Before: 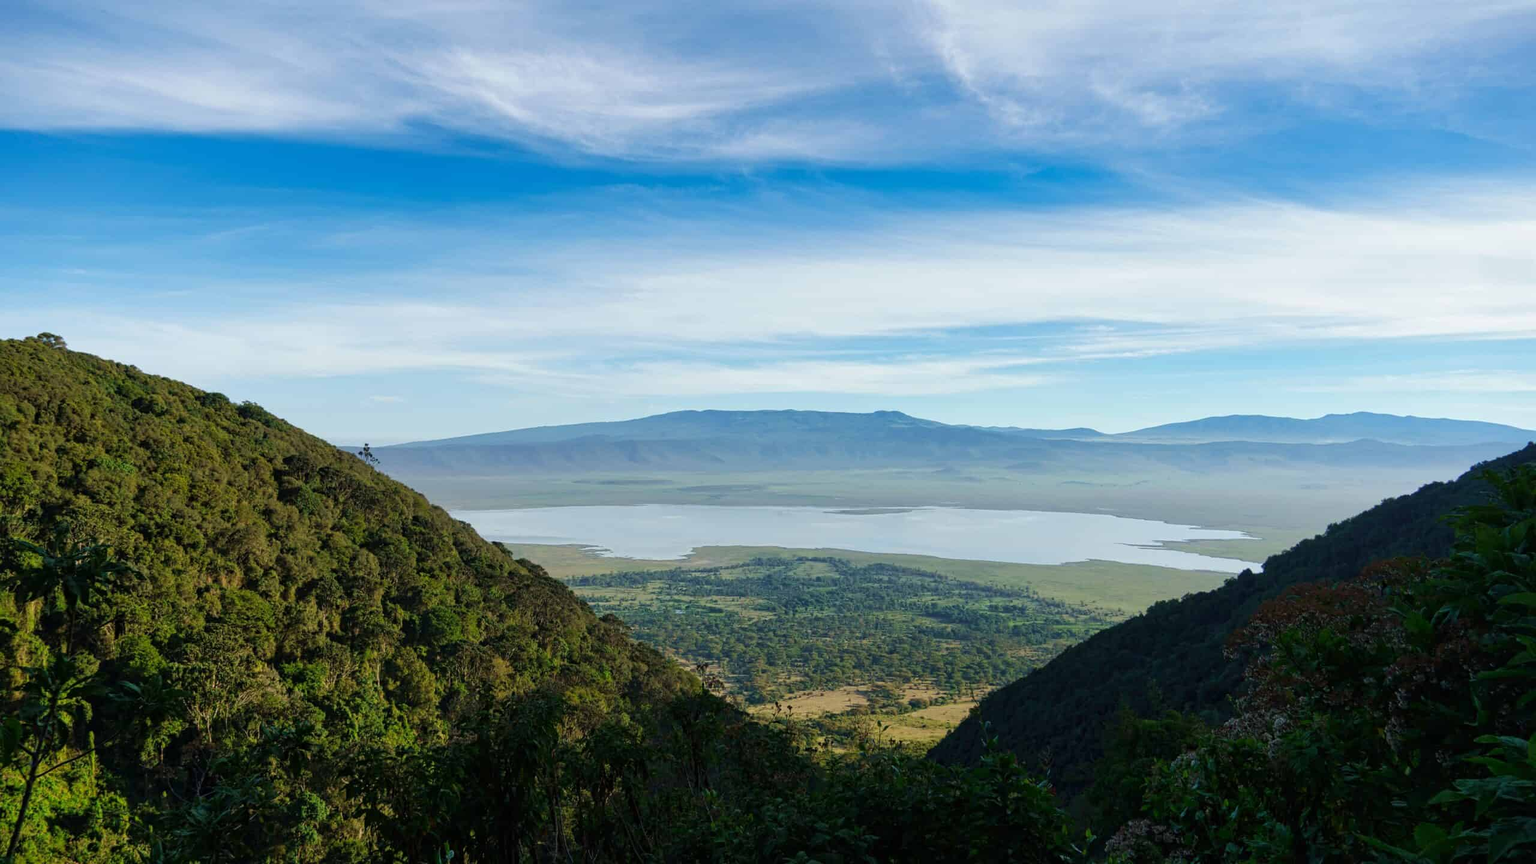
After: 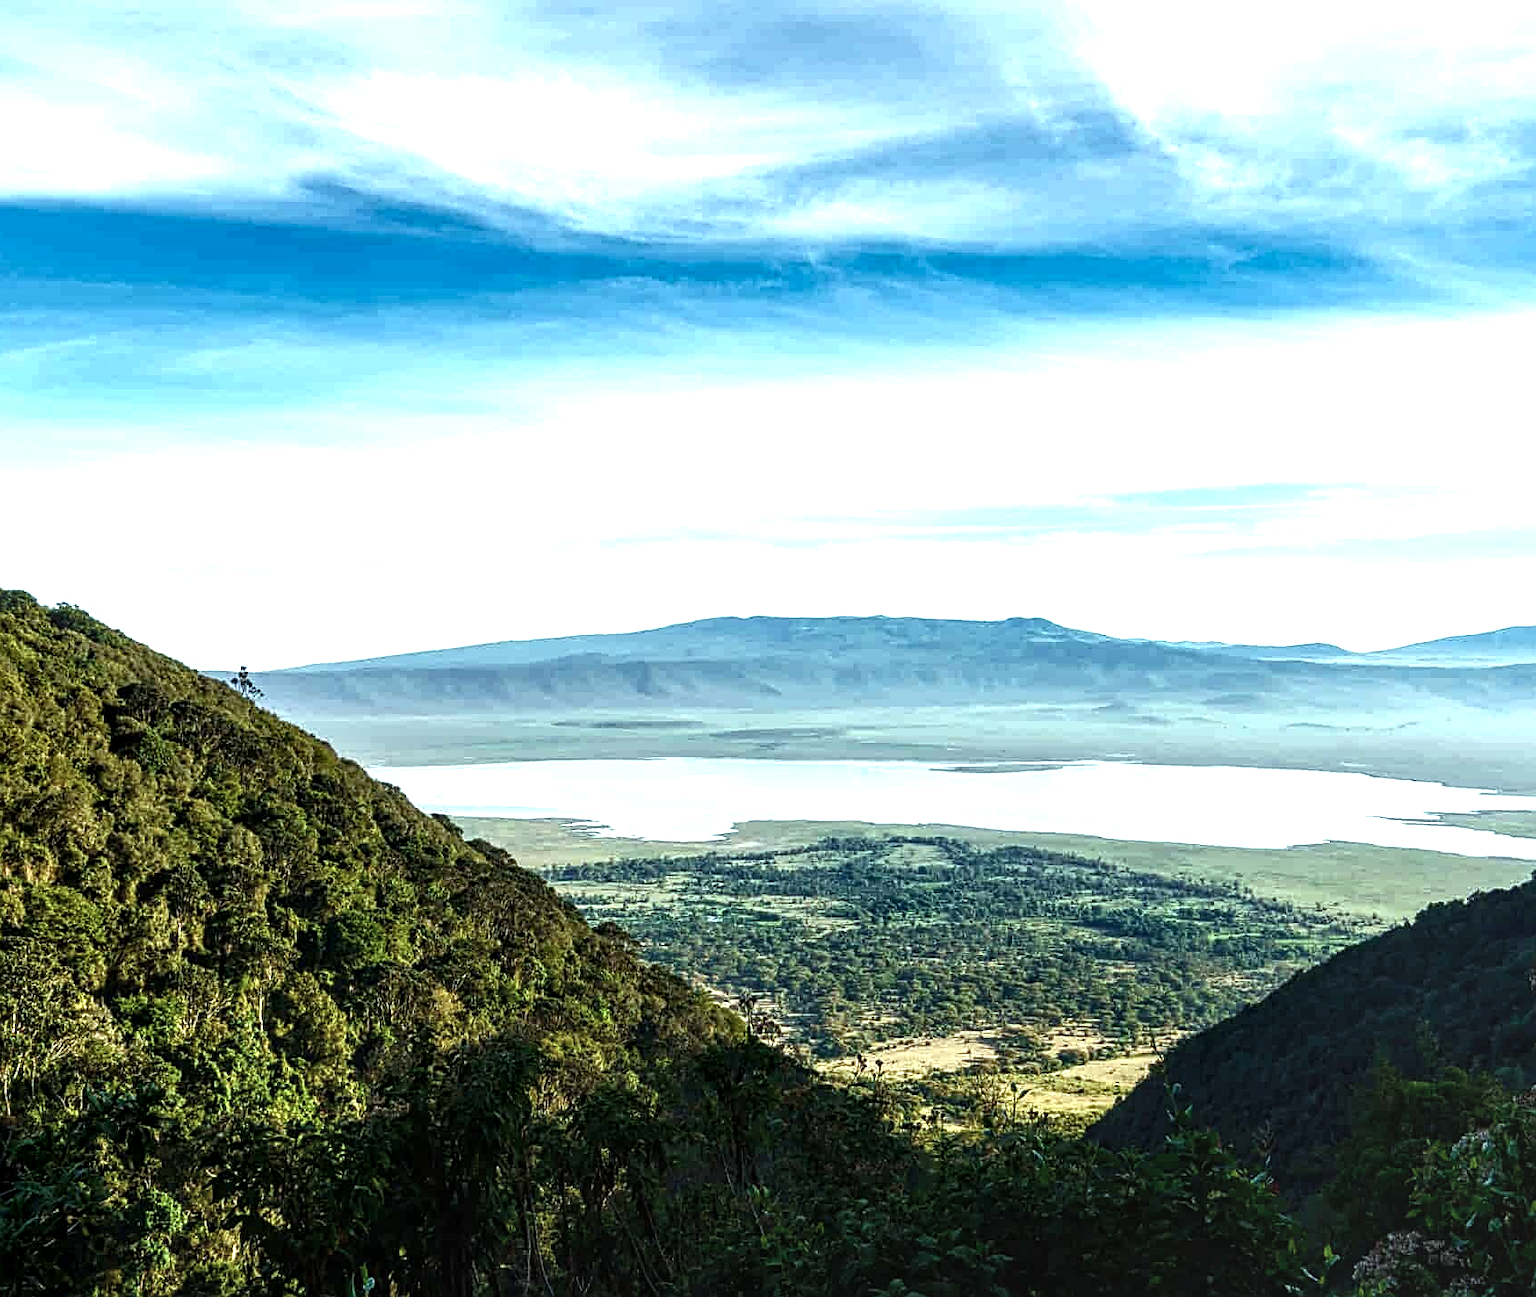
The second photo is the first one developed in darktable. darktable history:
local contrast: detail 154%
contrast brightness saturation: contrast 0.098, saturation -0.284
color balance rgb: highlights gain › luminance 19.806%, highlights gain › chroma 2.752%, highlights gain › hue 171.33°, shadows fall-off 102.354%, perceptual saturation grading › global saturation 20%, perceptual saturation grading › highlights -25.757%, perceptual saturation grading › shadows 50.045%, perceptual brilliance grading › highlights 14.008%, perceptual brilliance grading › shadows -18.896%, mask middle-gray fulcrum 23.263%
sharpen: on, module defaults
contrast equalizer: y [[0.5 ×6], [0.5 ×6], [0.5, 0.5, 0.501, 0.545, 0.707, 0.863], [0 ×6], [0 ×6]]
crop and rotate: left 13.35%, right 20.056%
exposure: black level correction 0, exposure 0.498 EV, compensate highlight preservation false
